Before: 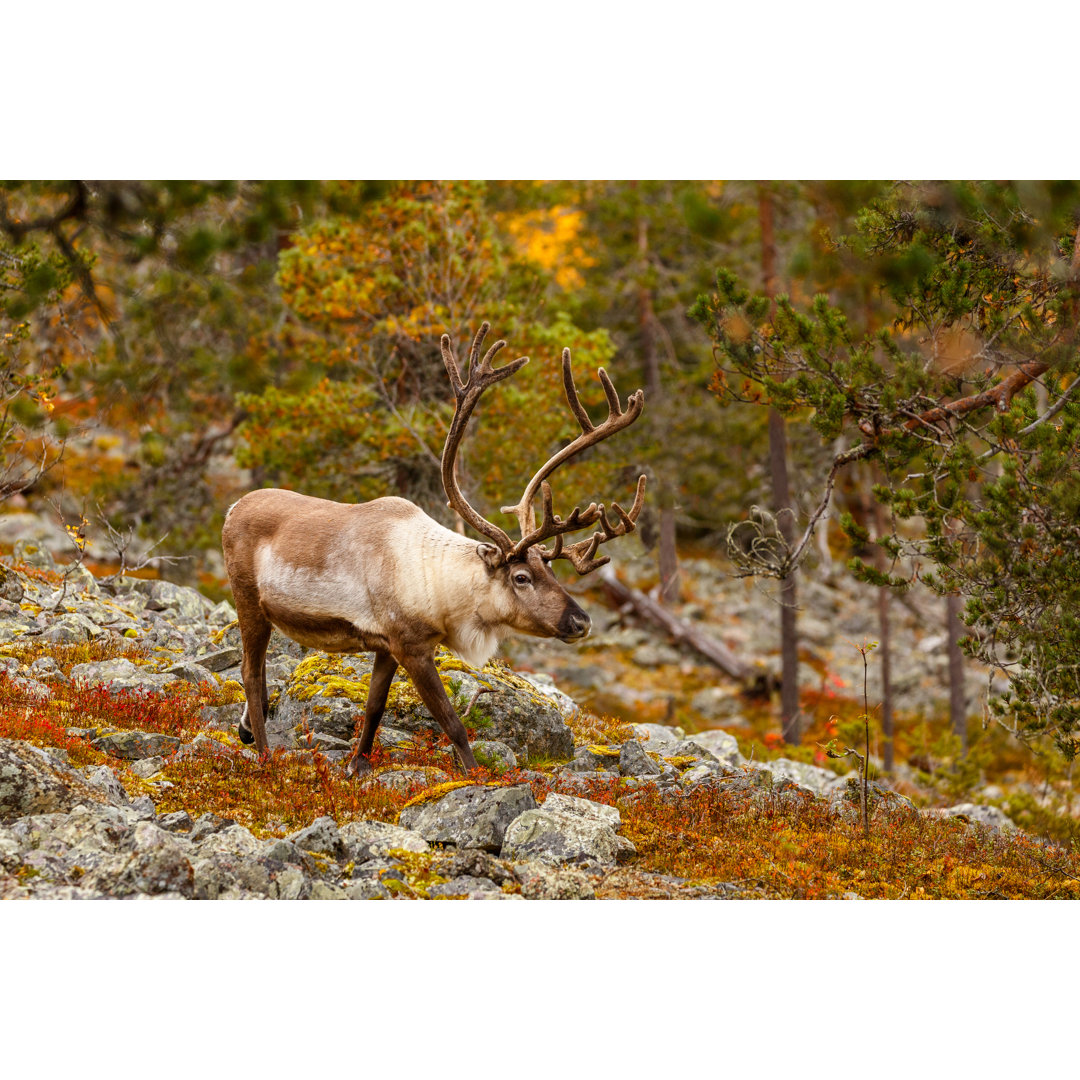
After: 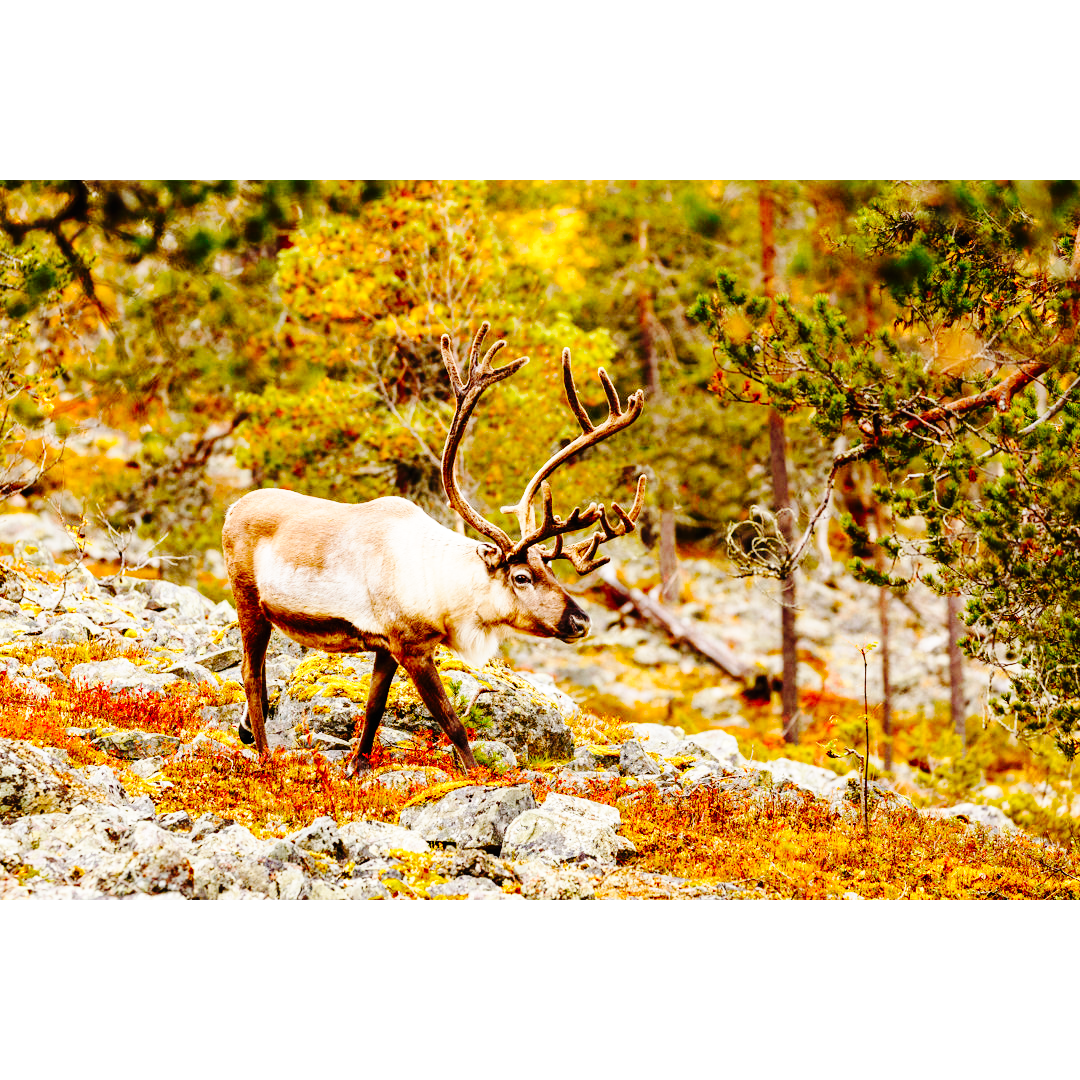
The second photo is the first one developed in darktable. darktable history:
base curve: curves: ch0 [(0, 0) (0.032, 0.037) (0.105, 0.228) (0.435, 0.76) (0.856, 0.983) (1, 1)], preserve colors none
tone curve: curves: ch0 [(0, 0) (0.003, 0.006) (0.011, 0.007) (0.025, 0.009) (0.044, 0.012) (0.069, 0.021) (0.1, 0.036) (0.136, 0.056) (0.177, 0.105) (0.224, 0.165) (0.277, 0.251) (0.335, 0.344) (0.399, 0.439) (0.468, 0.532) (0.543, 0.628) (0.623, 0.718) (0.709, 0.797) (0.801, 0.874) (0.898, 0.943) (1, 1)], preserve colors none
